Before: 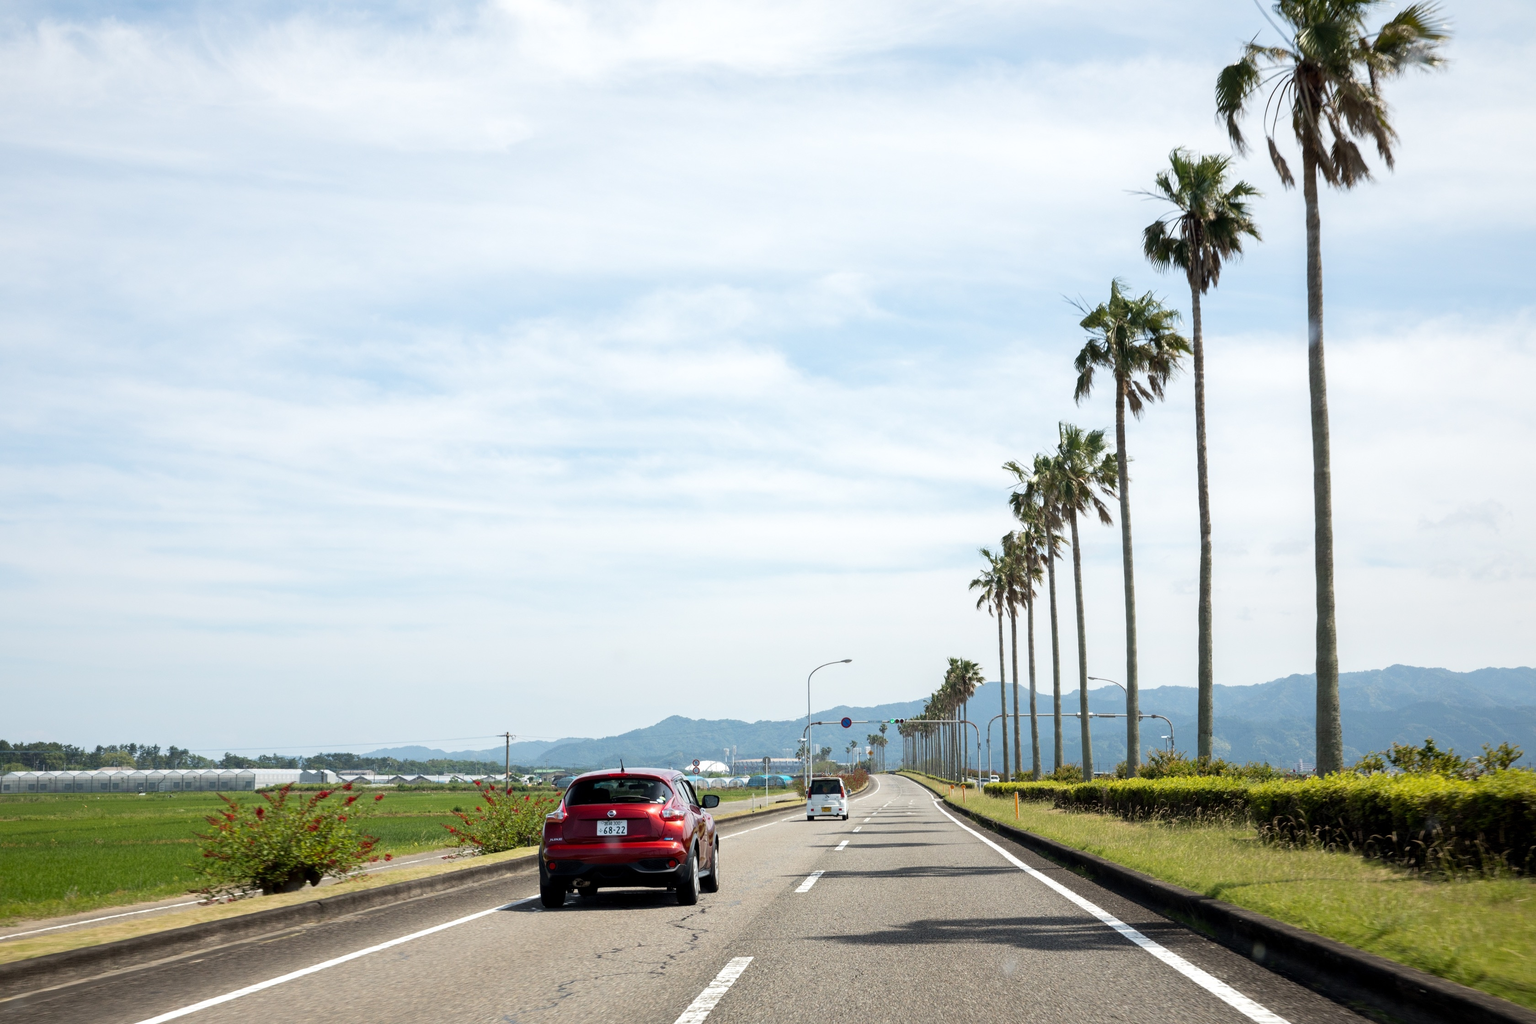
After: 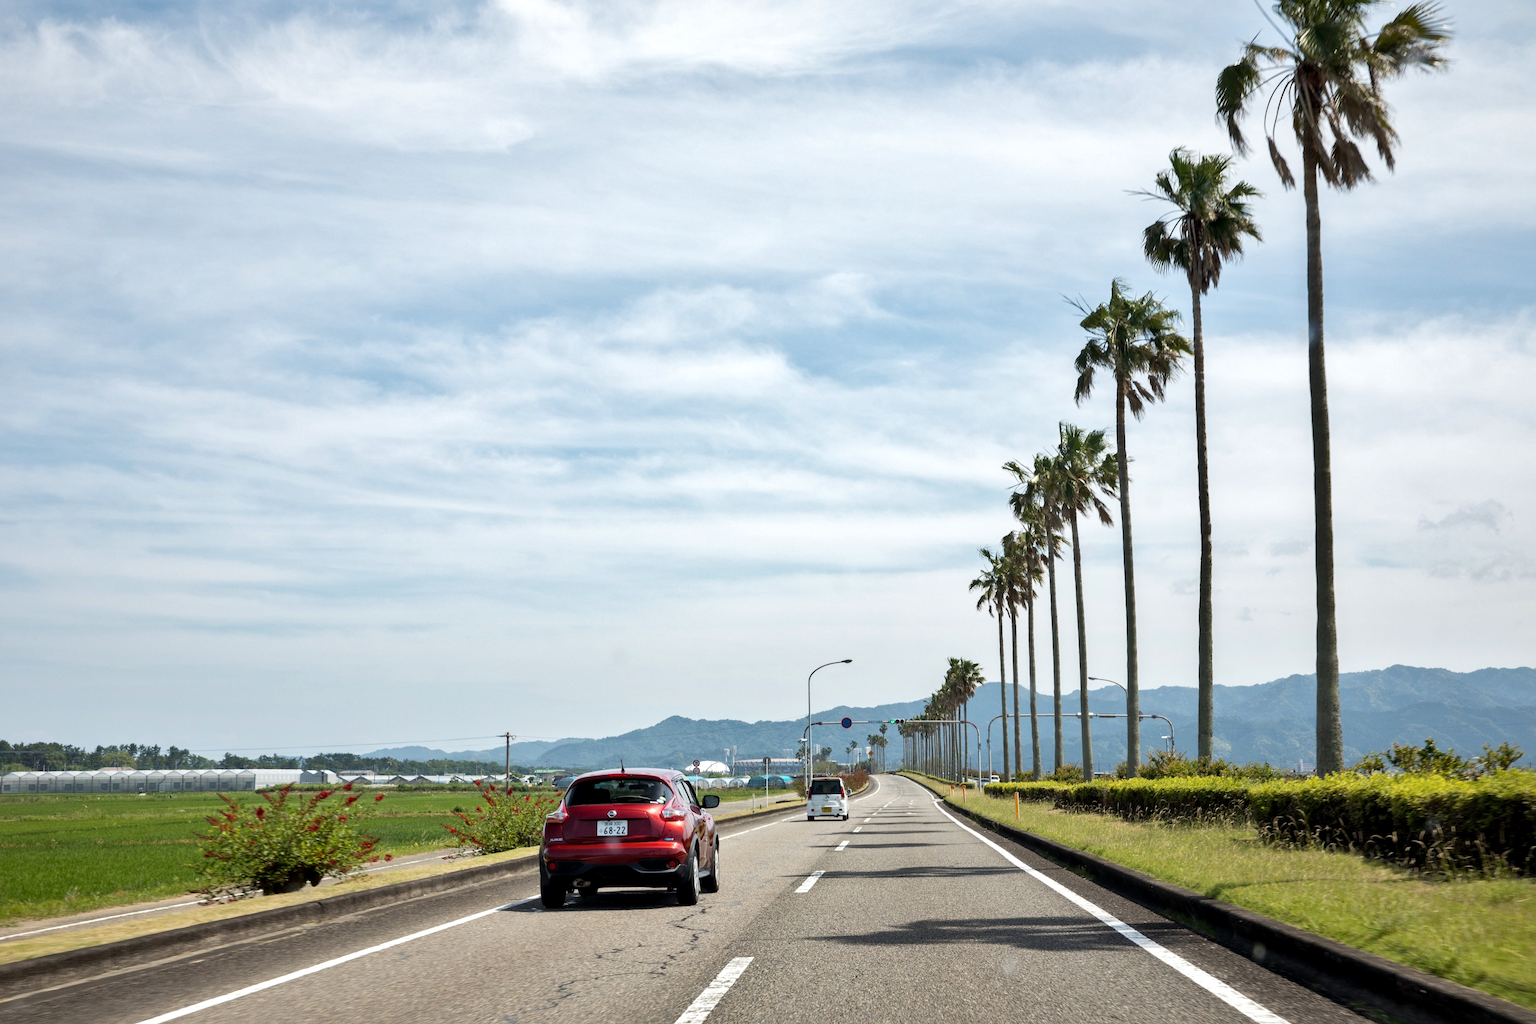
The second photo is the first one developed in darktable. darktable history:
local contrast: mode bilateral grid, contrast 20, coarseness 50, detail 120%, midtone range 0.2
shadows and highlights: low approximation 0.01, soften with gaussian
